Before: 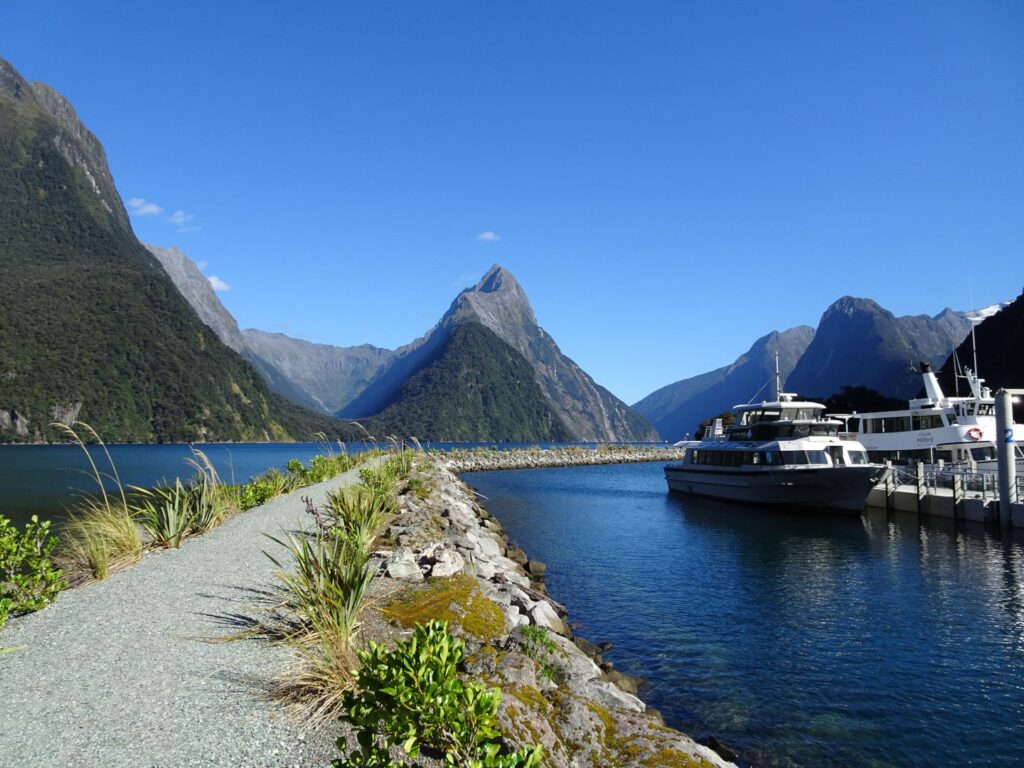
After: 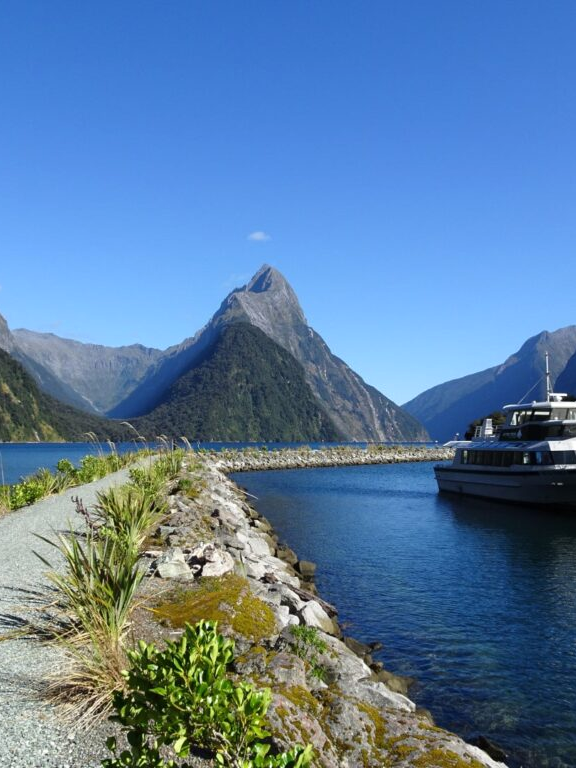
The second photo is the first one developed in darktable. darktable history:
crop and rotate: left 22.516%, right 21.234%
shadows and highlights: shadows 0, highlights 40
